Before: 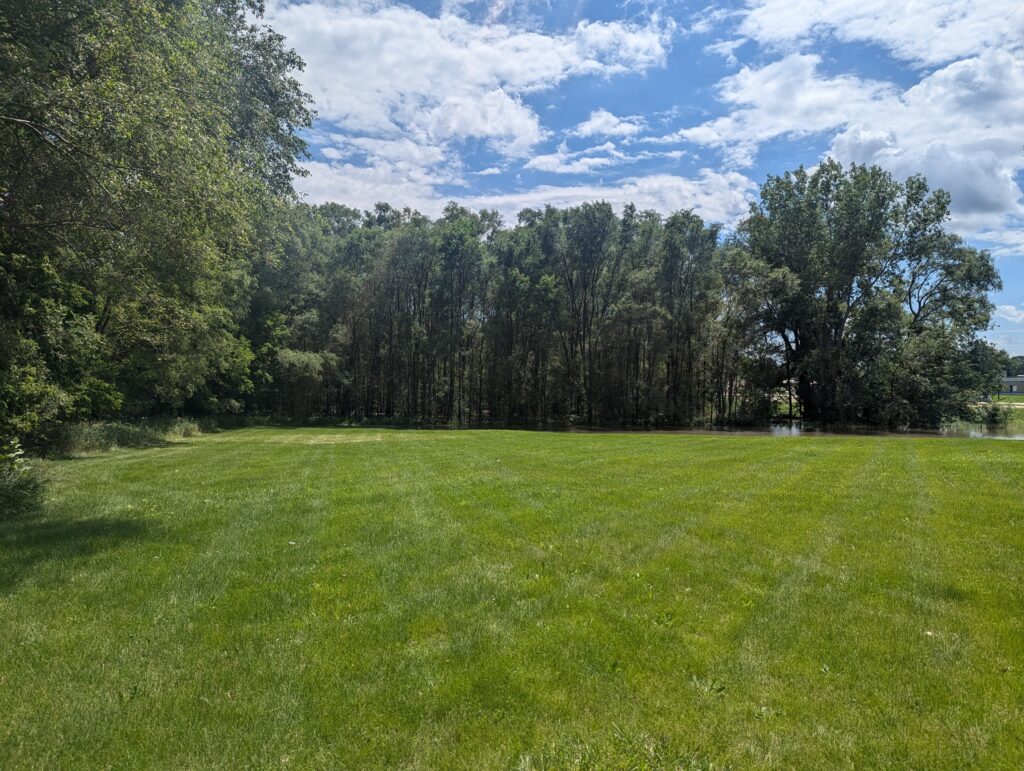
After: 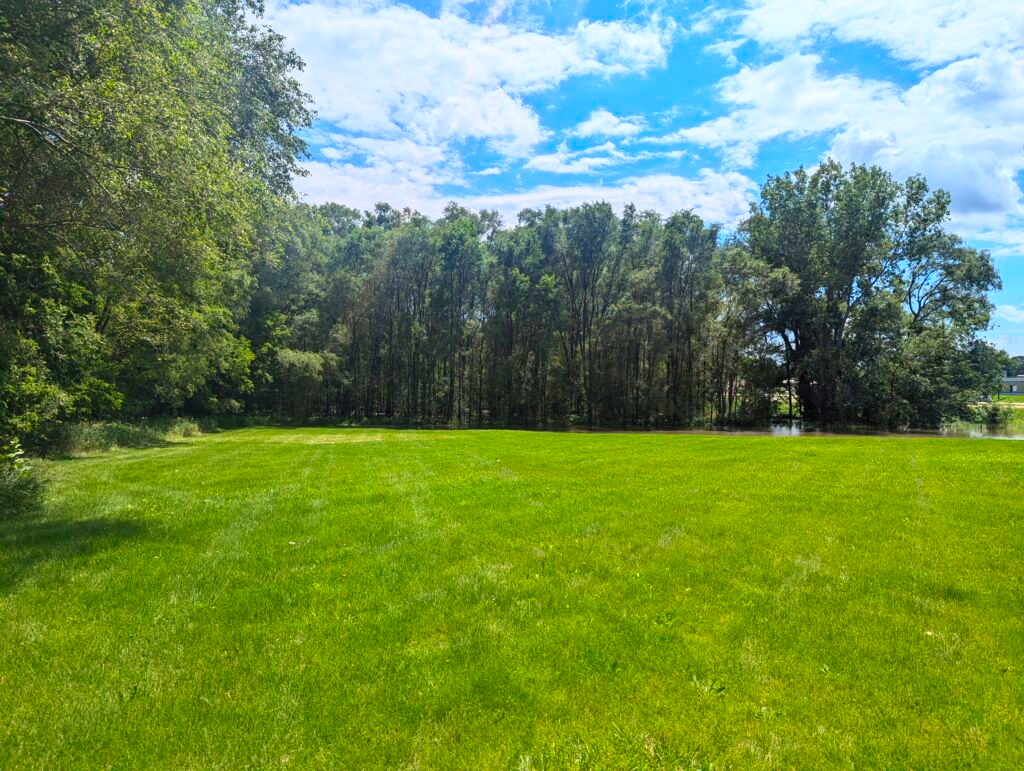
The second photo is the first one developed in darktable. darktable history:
contrast brightness saturation: contrast 0.195, brightness 0.201, saturation 0.782
